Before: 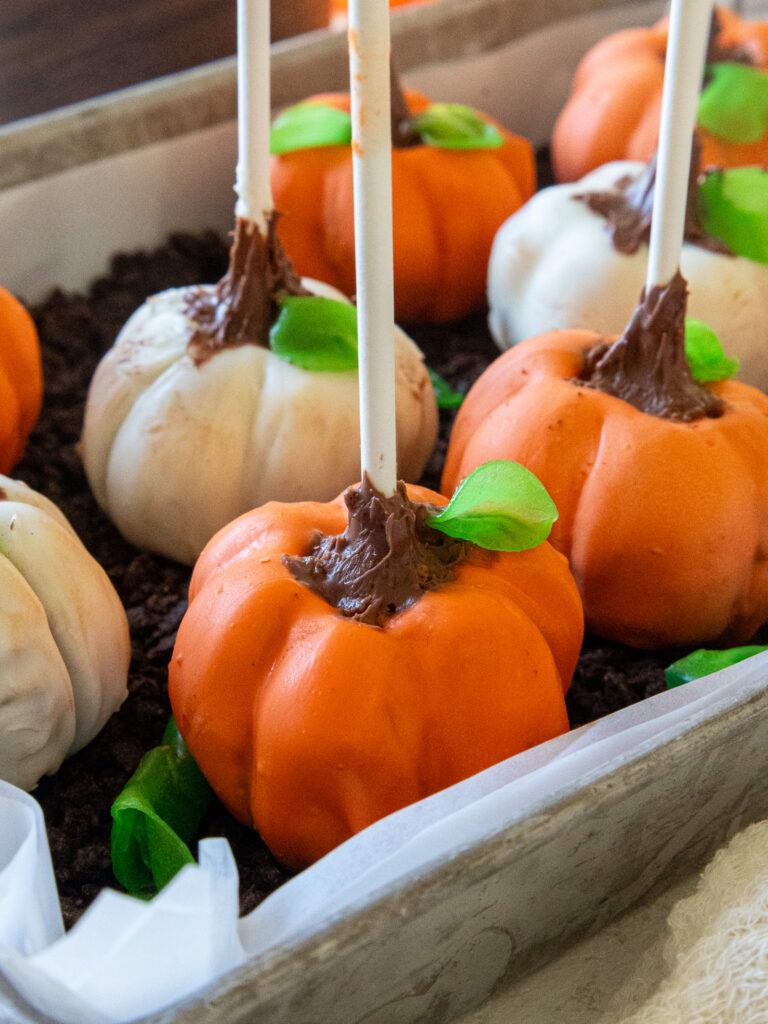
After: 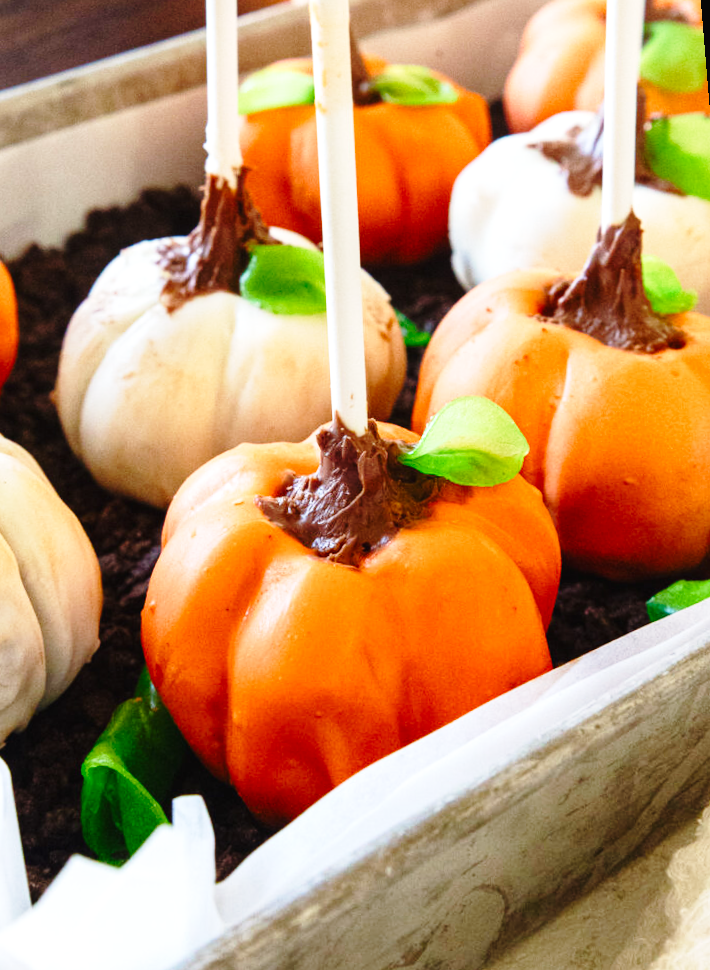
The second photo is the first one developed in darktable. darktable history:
tone equalizer: on, module defaults
base curve: curves: ch0 [(0, 0) (0.028, 0.03) (0.121, 0.232) (0.46, 0.748) (0.859, 0.968) (1, 1)], preserve colors none
color balance rgb: shadows lift › chroma 1%, shadows lift › hue 28.8°, power › hue 60°, highlights gain › chroma 1%, highlights gain › hue 60°, global offset › luminance 0.25%, perceptual saturation grading › highlights -20%, perceptual saturation grading › shadows 20%, perceptual brilliance grading › highlights 10%, perceptual brilliance grading › shadows -5%, global vibrance 19.67%
rotate and perspective: rotation -1.68°, lens shift (vertical) -0.146, crop left 0.049, crop right 0.912, crop top 0.032, crop bottom 0.96
